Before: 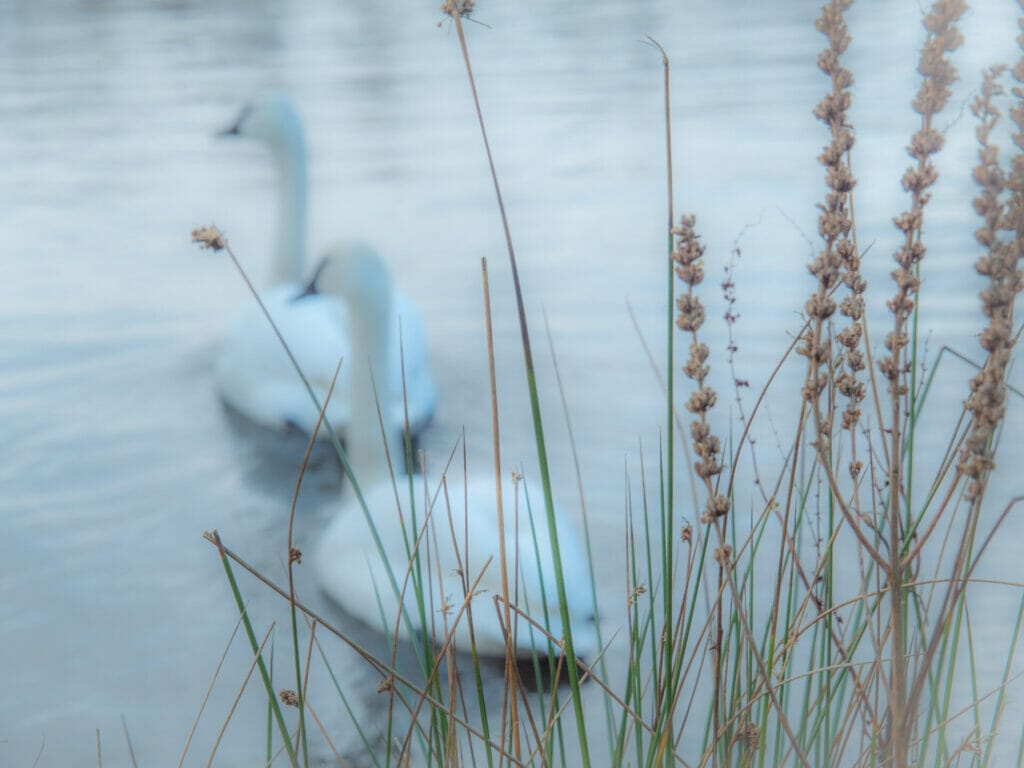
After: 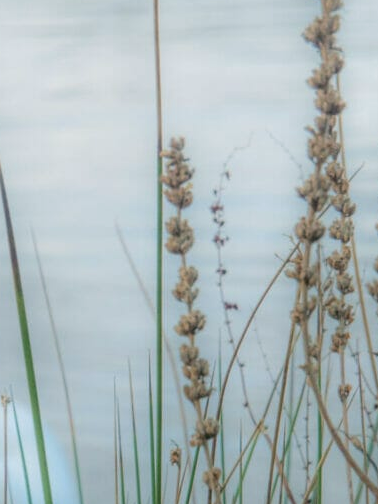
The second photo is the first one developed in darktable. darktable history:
color correction: highlights a* 4.02, highlights b* 4.98, shadows a* -7.55, shadows b* 4.98
crop and rotate: left 49.936%, top 10.094%, right 13.136%, bottom 24.256%
